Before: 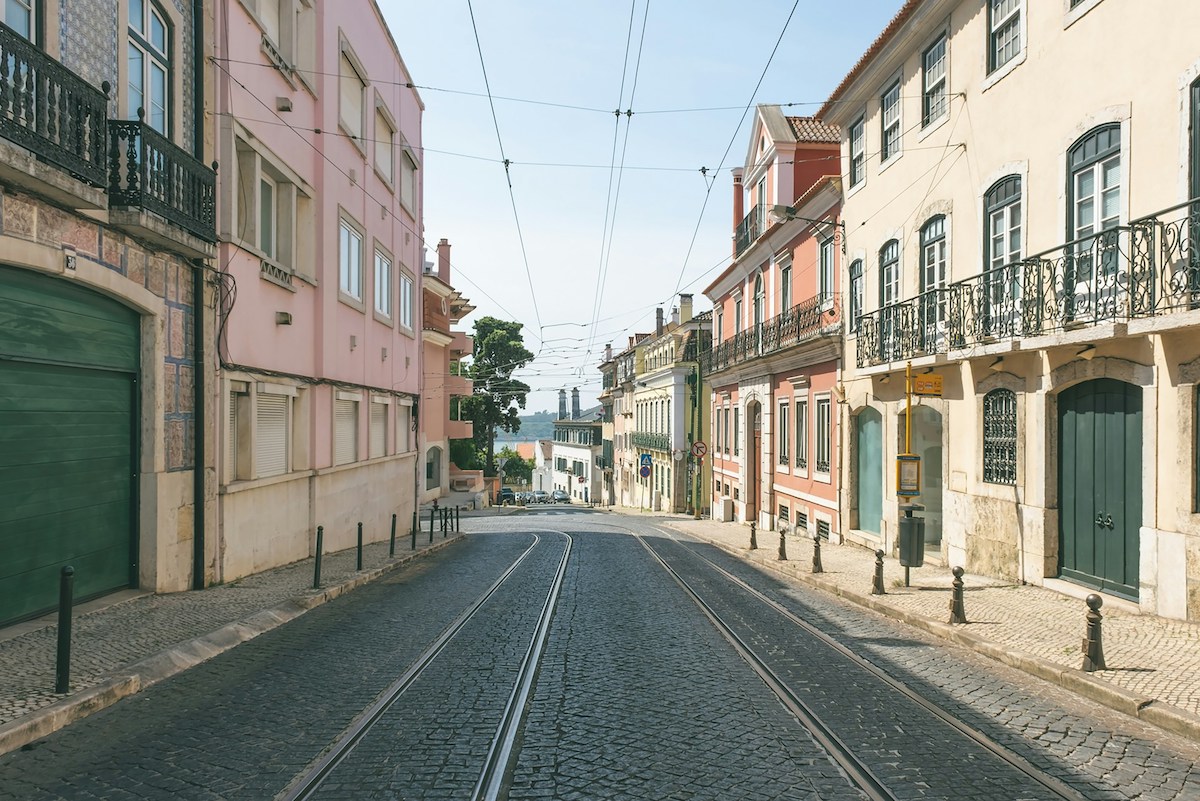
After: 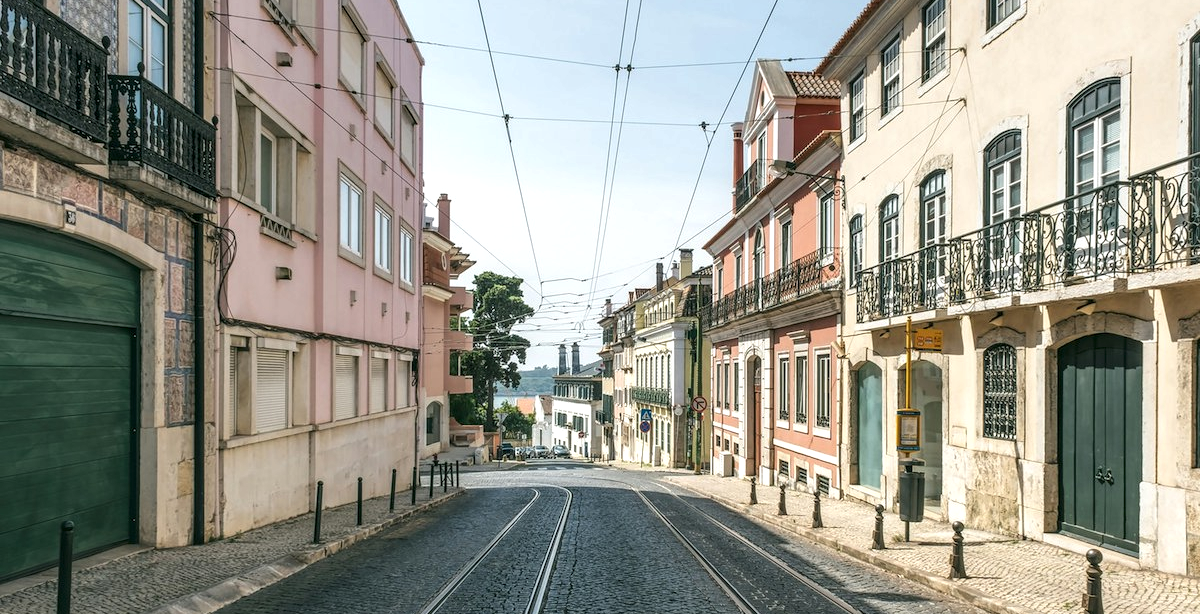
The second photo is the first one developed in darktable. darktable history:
local contrast: detail 154%
crop: top 5.667%, bottom 17.637%
